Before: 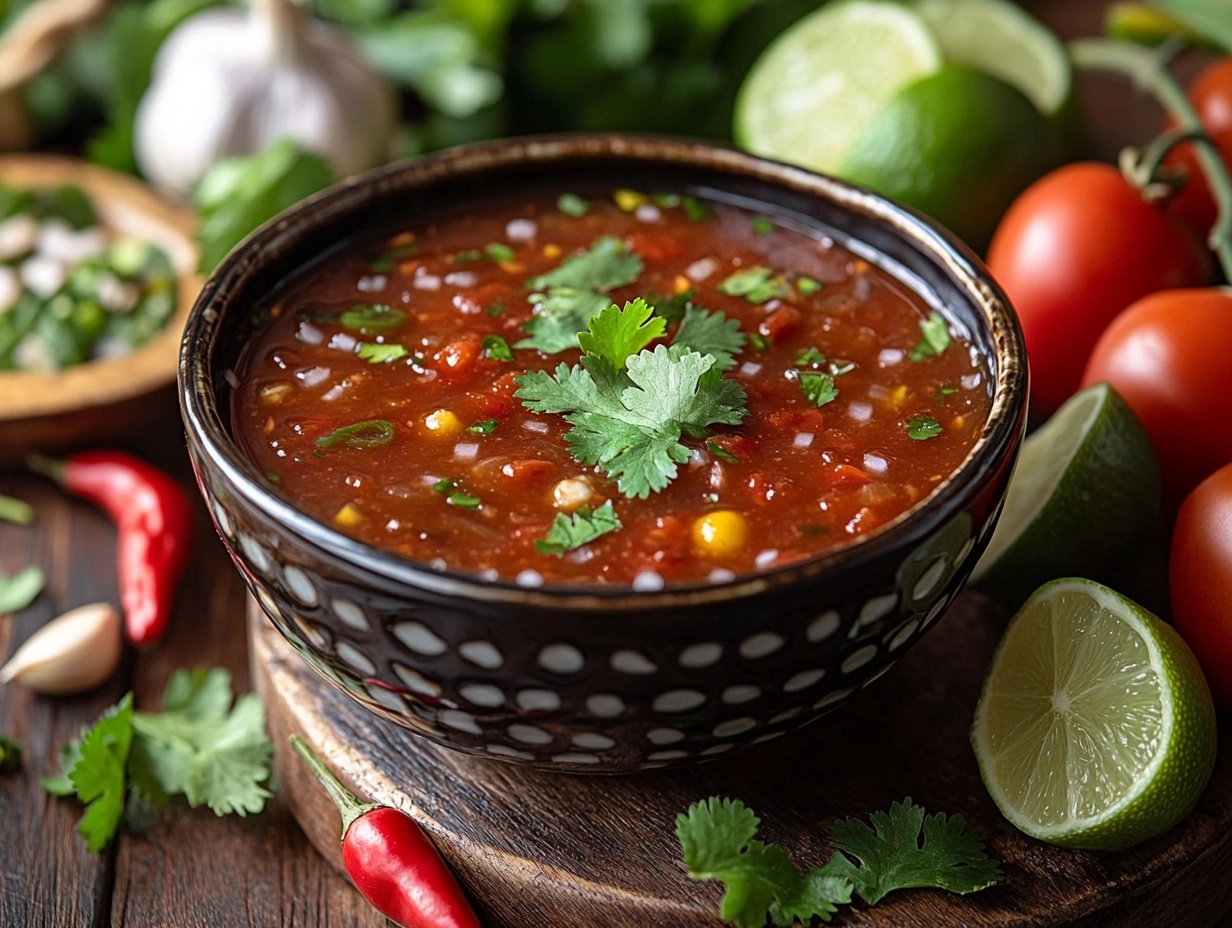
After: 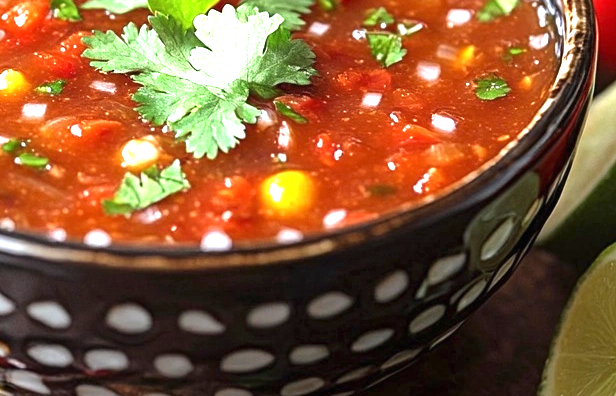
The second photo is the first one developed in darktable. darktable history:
exposure: black level correction 0, exposure 1.463 EV, compensate highlight preservation false
crop: left 35.07%, top 36.745%, right 14.902%, bottom 20.018%
